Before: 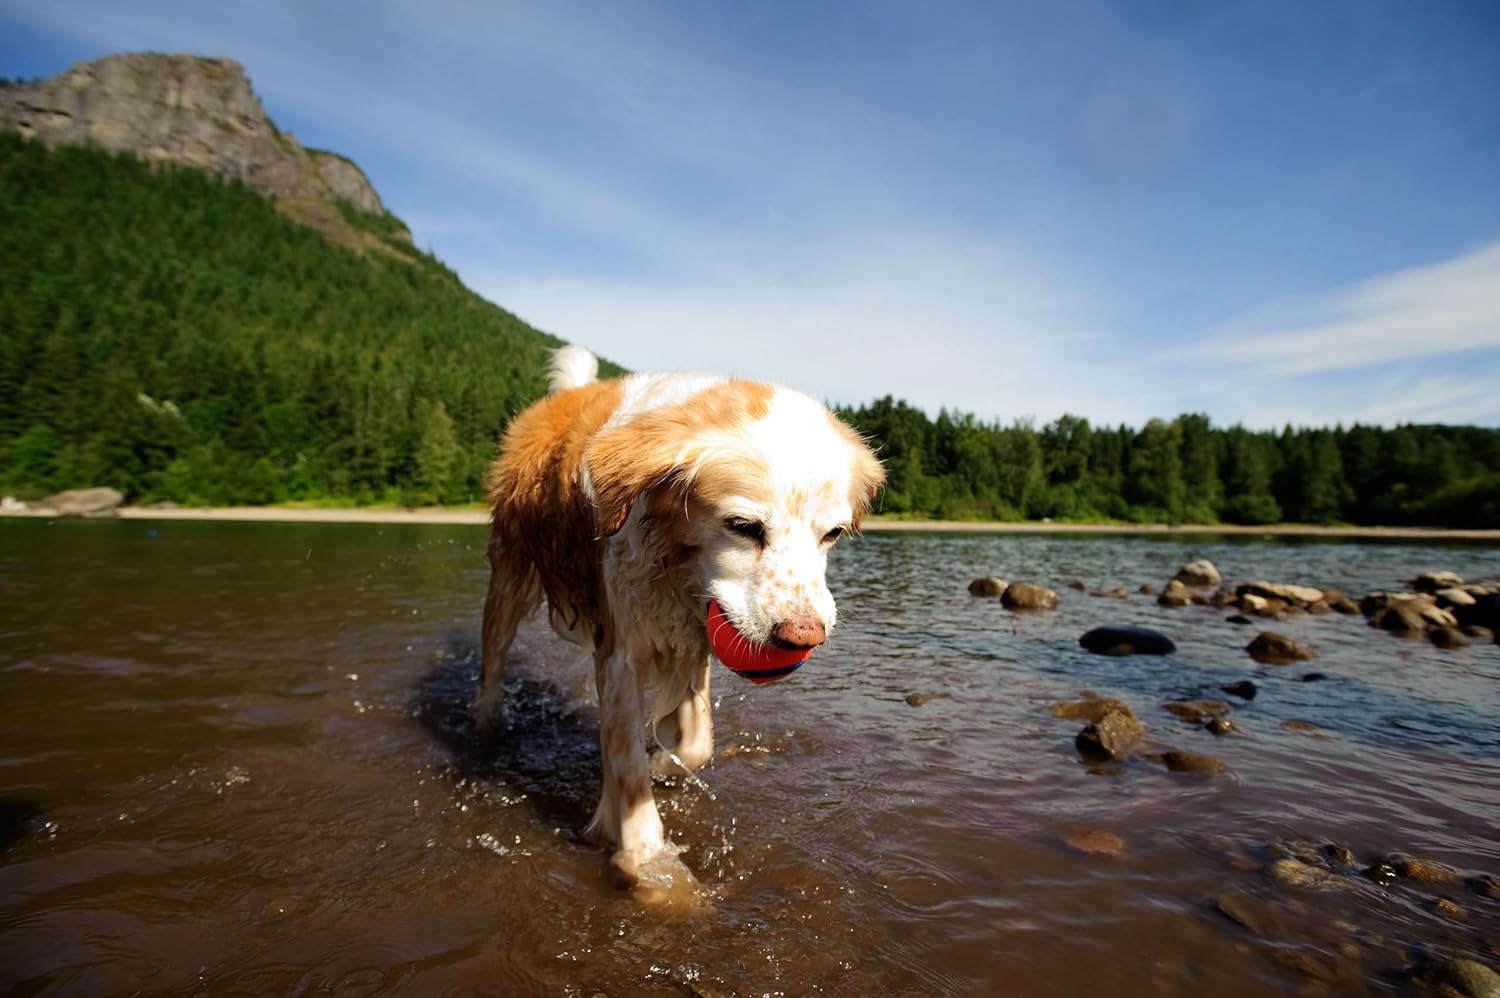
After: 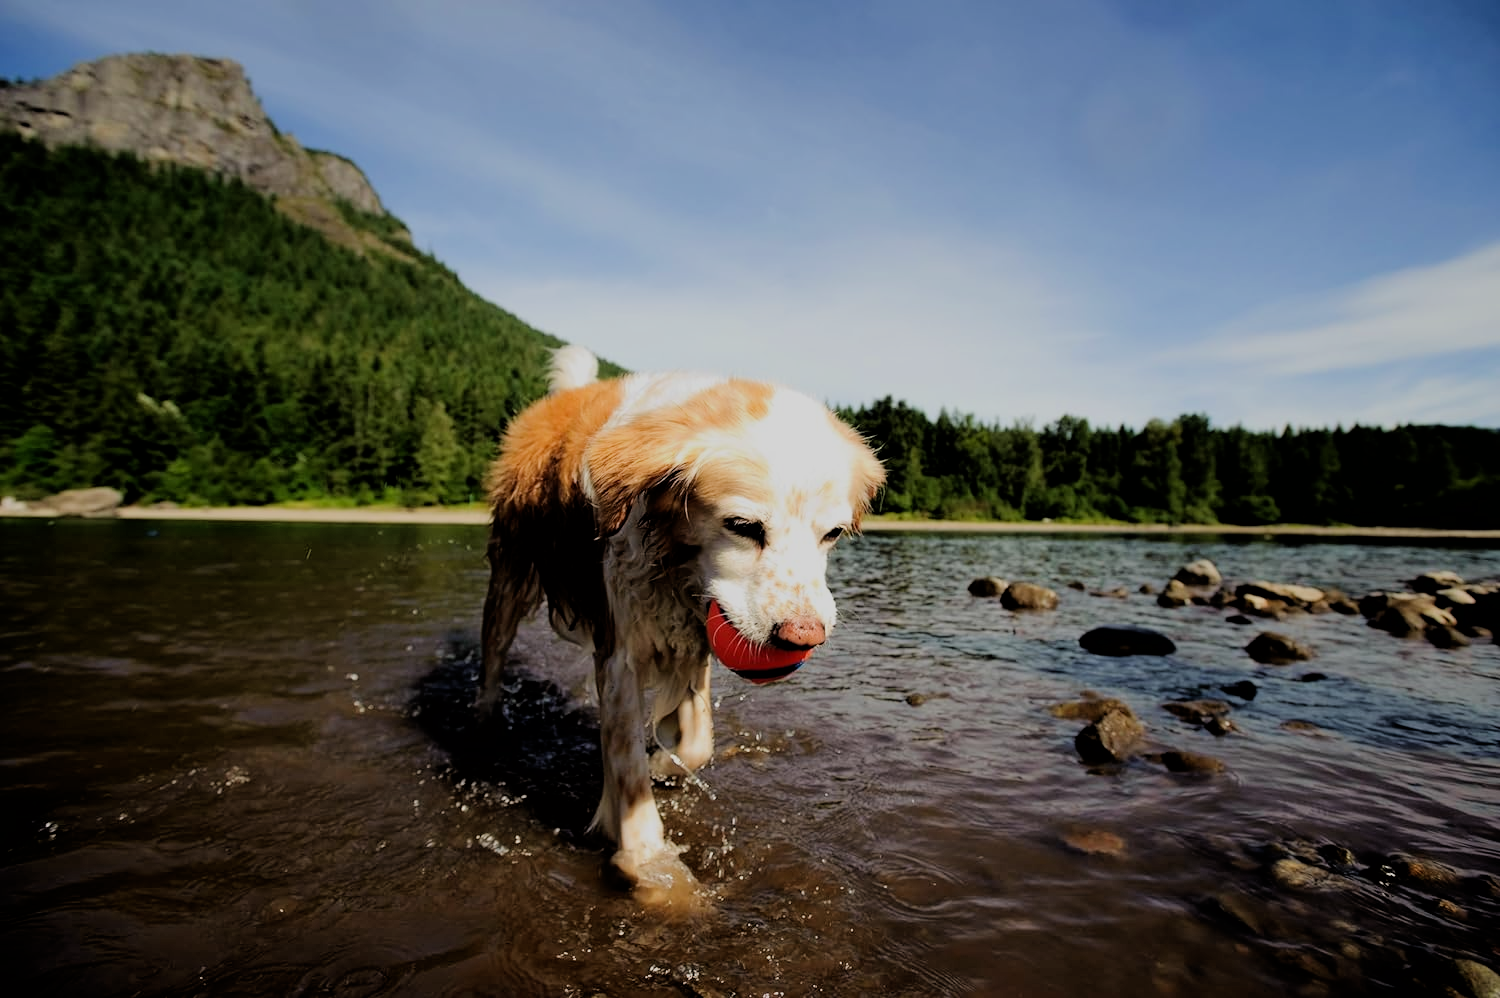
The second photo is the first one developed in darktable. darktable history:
filmic rgb: black relative exposure -4.52 EV, white relative exposure 4.79 EV, hardness 2.35, latitude 36%, contrast 1.048, highlights saturation mix 1.06%, shadows ↔ highlights balance 1.31%
